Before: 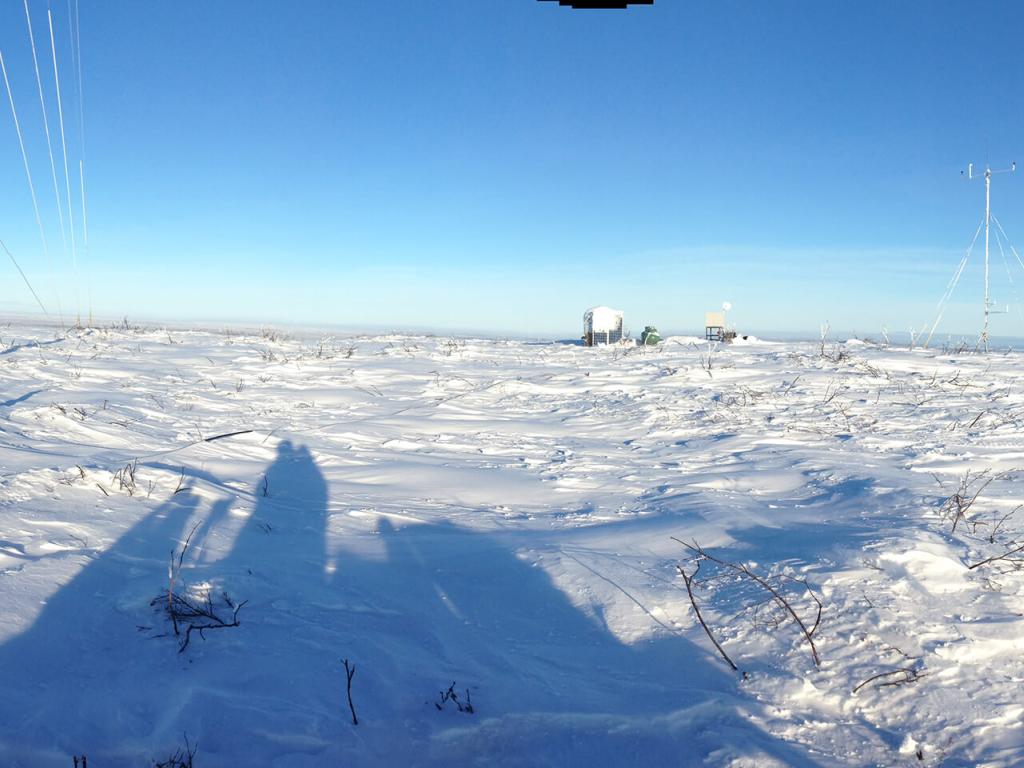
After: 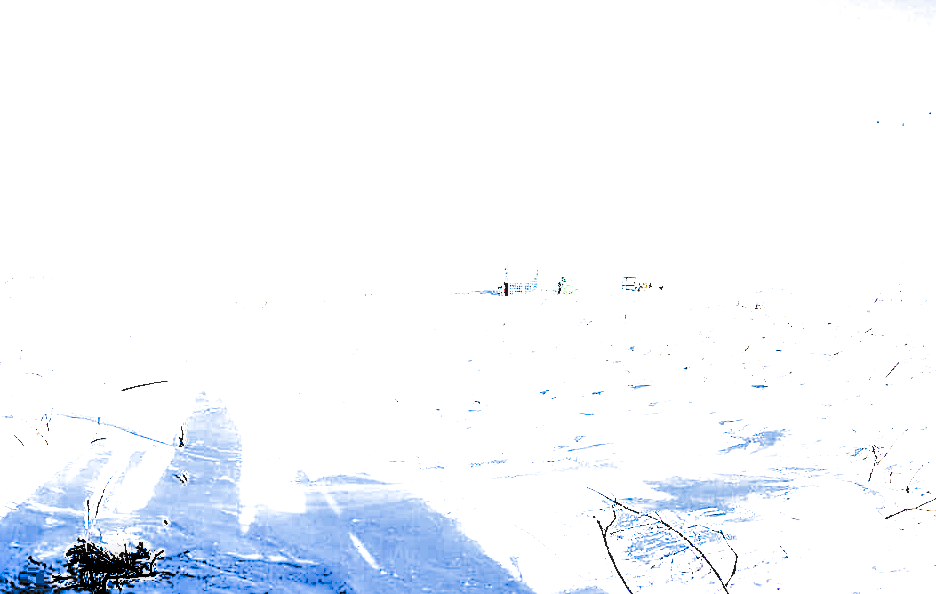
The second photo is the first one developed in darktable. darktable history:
sharpen: on, module defaults
tone equalizer: edges refinement/feathering 500, mask exposure compensation -1.57 EV, preserve details no
local contrast: detail 150%
crop: left 8.246%, top 6.571%, bottom 15.314%
exposure: black level correction 0.1, exposure 2.92 EV, compensate highlight preservation false
filmic rgb: black relative exposure -5.13 EV, white relative exposure 3.99 EV, hardness 2.88, contrast 1.299, highlights saturation mix -9.11%
haze removal: strength 0.008, distance 0.25, compatibility mode true, adaptive false
